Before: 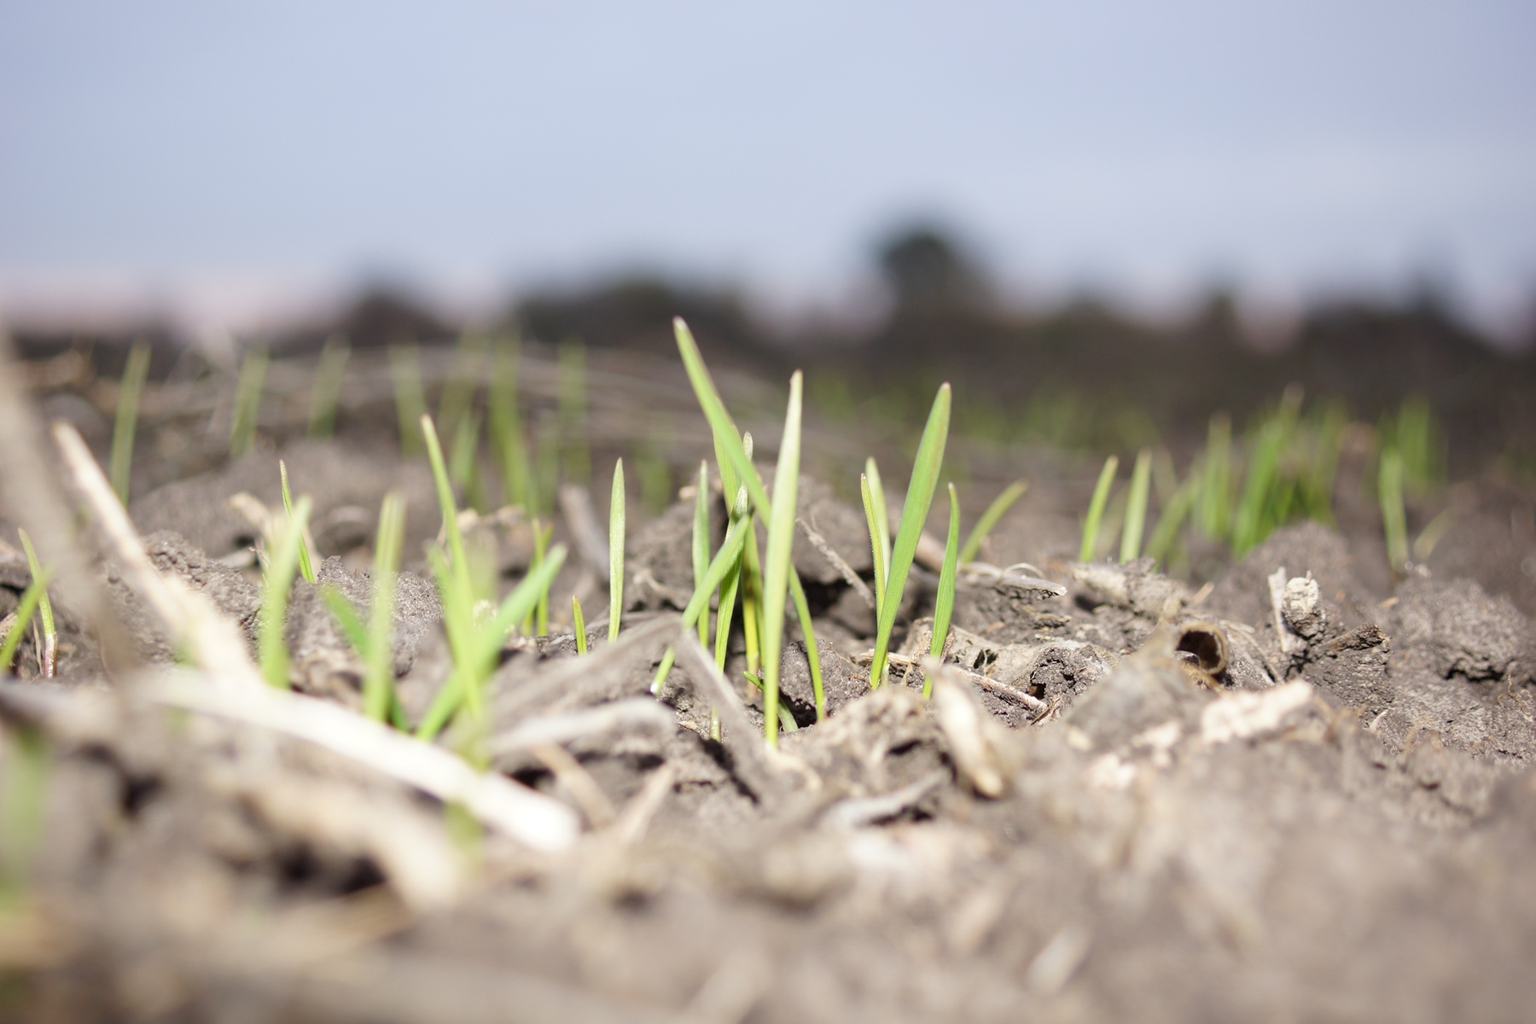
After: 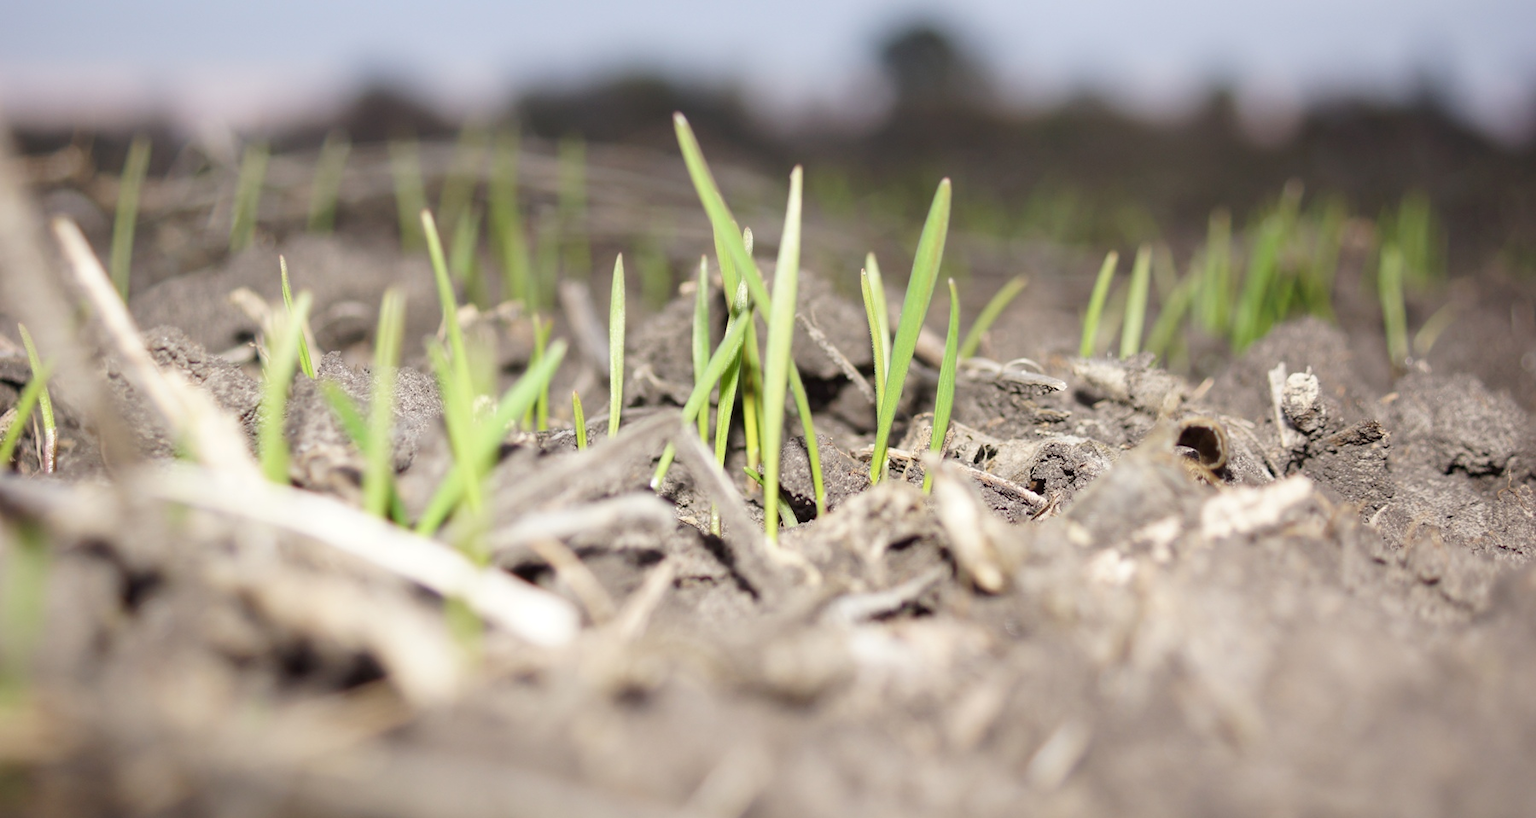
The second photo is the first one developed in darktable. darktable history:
crop and rotate: top 20.029%
